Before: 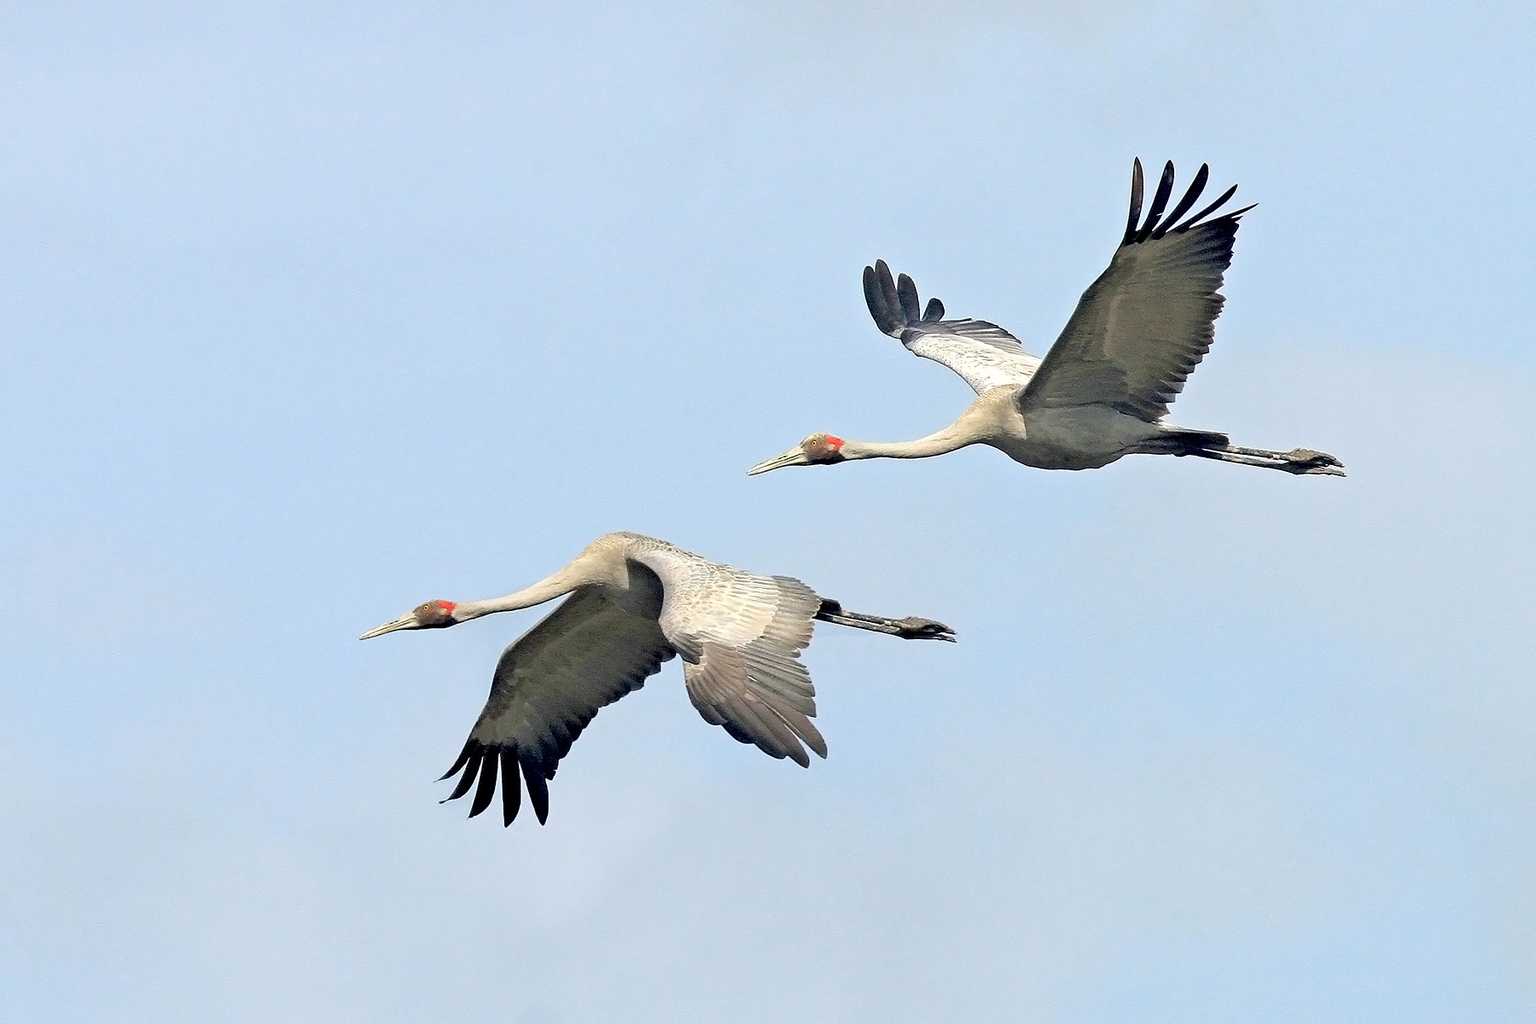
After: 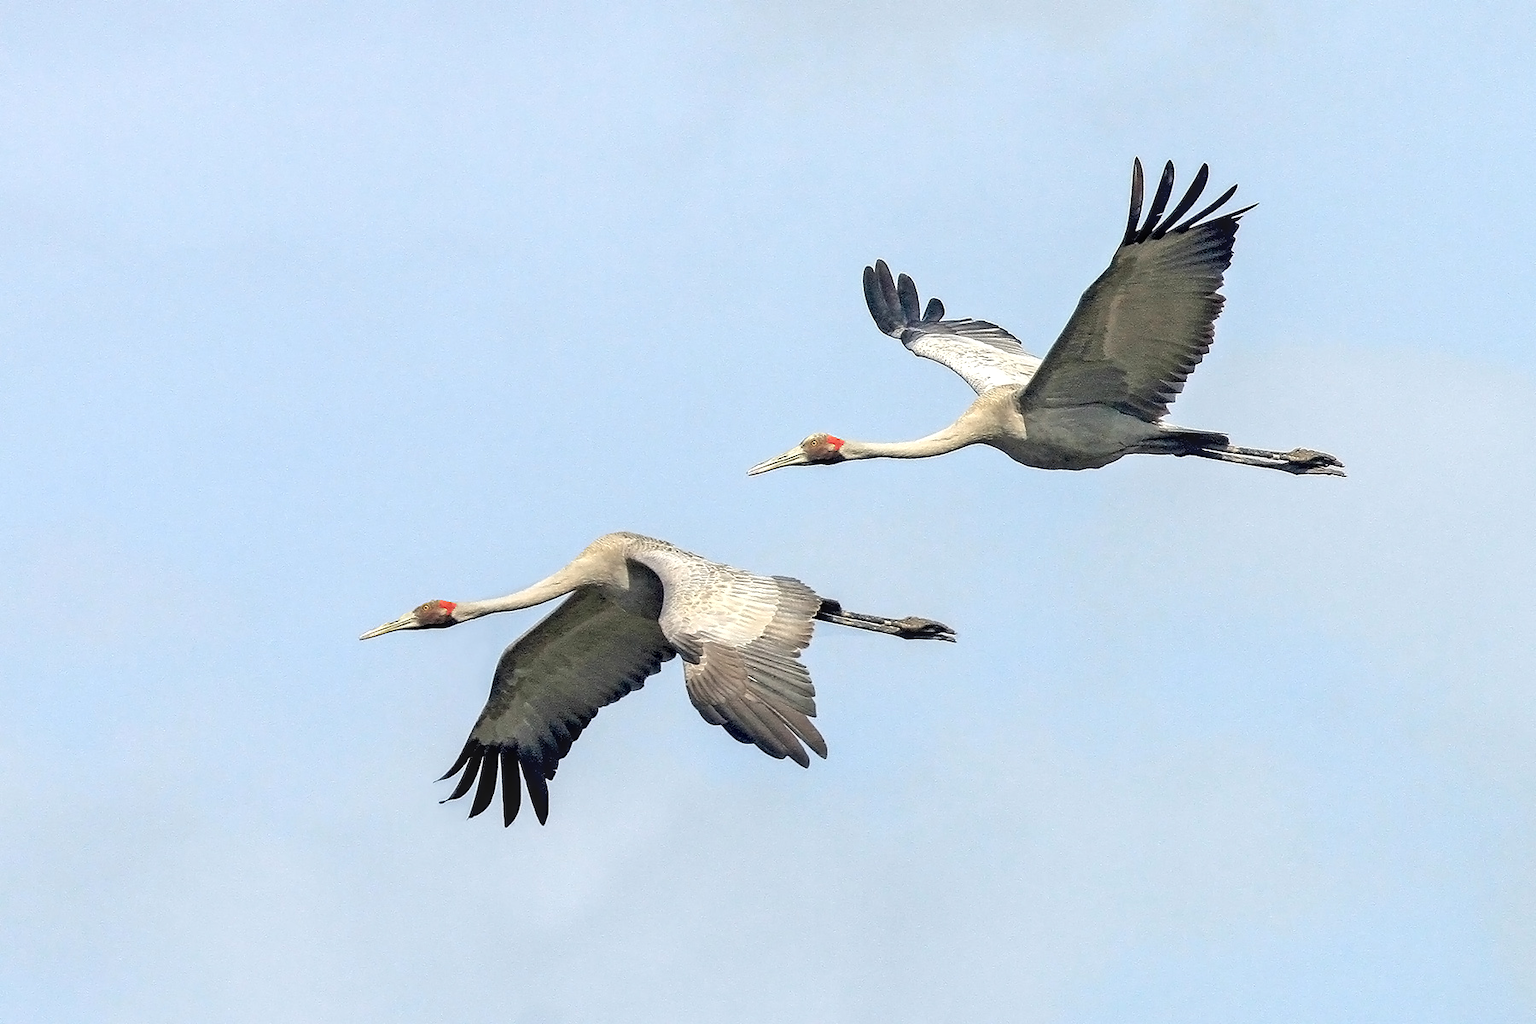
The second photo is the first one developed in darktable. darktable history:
exposure: exposure 0.128 EV, compensate highlight preservation false
local contrast: on, module defaults
